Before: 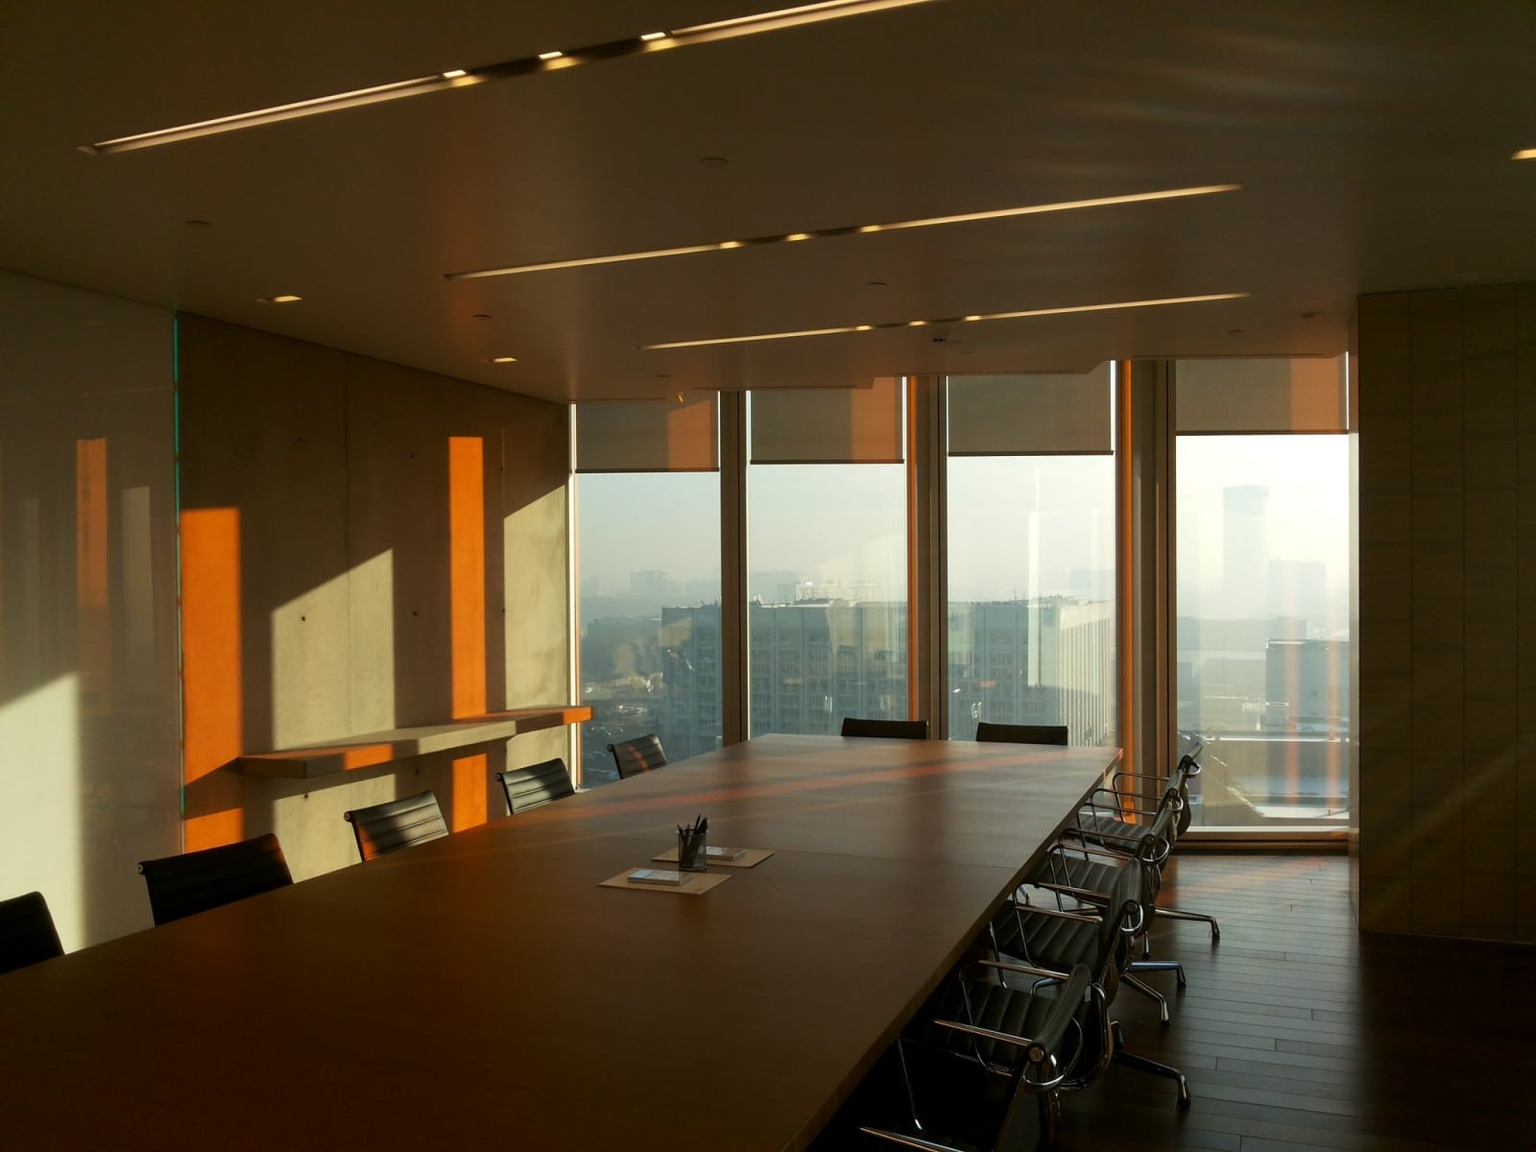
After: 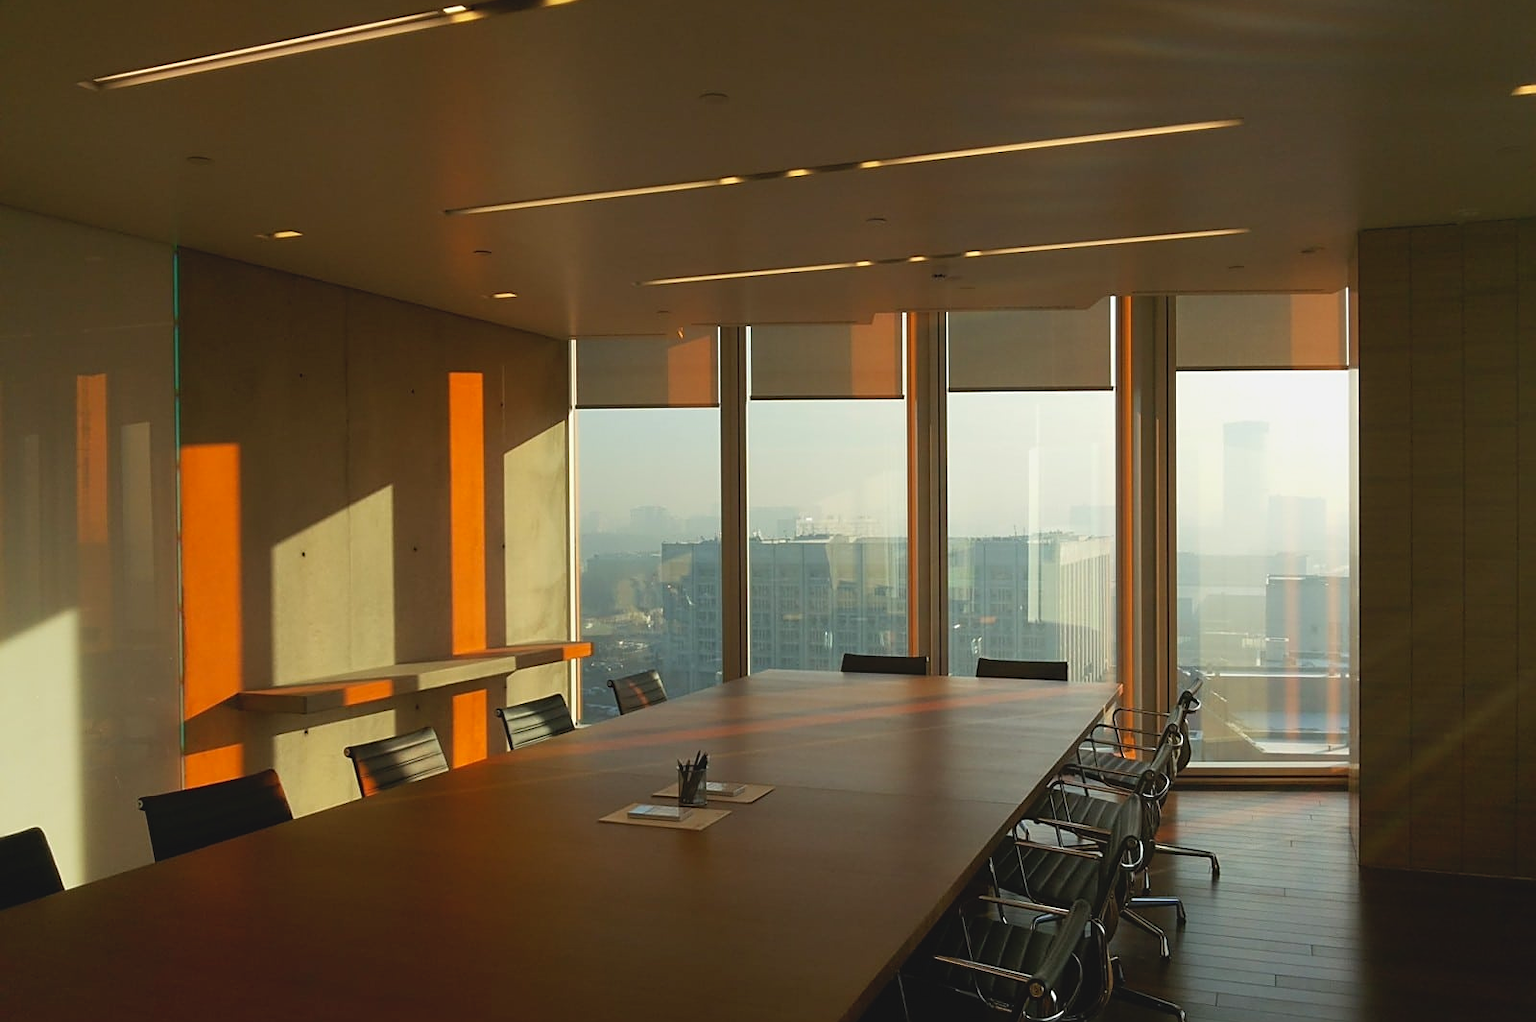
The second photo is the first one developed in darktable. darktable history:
sharpen: on, module defaults
contrast brightness saturation: contrast -0.1, brightness 0.05, saturation 0.08
crop and rotate: top 5.609%, bottom 5.609%
